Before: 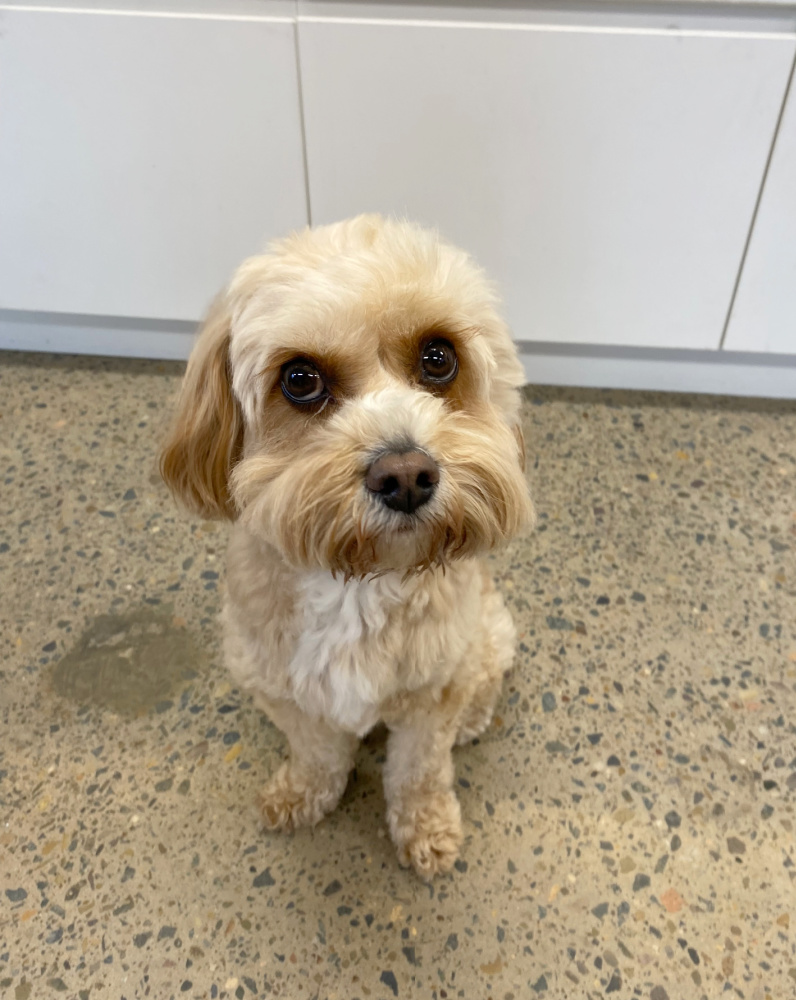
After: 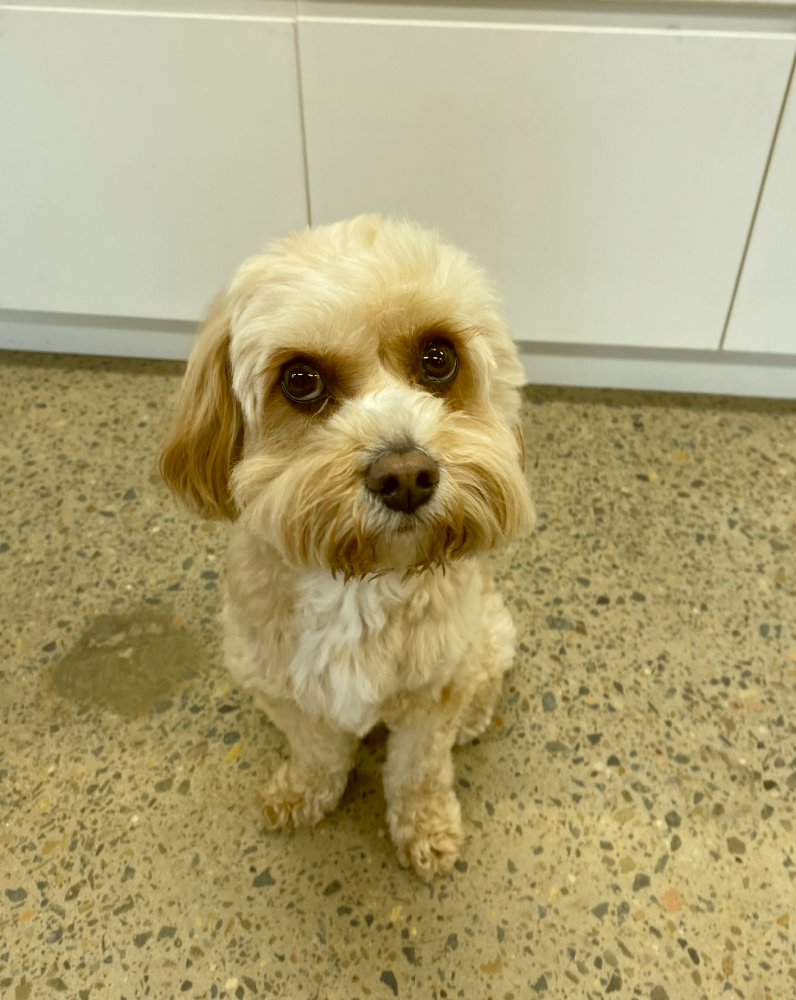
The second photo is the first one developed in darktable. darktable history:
contrast equalizer: octaves 7, y [[0.6 ×6], [0.55 ×6], [0 ×6], [0 ×6], [0 ×6]], mix 0.15
color balance: lift [1.004, 1.002, 1.002, 0.998], gamma [1, 1.007, 1.002, 0.993], gain [1, 0.977, 1.013, 1.023], contrast -3.64%
color correction: highlights a* -1.43, highlights b* 10.12, shadows a* 0.395, shadows b* 19.35
